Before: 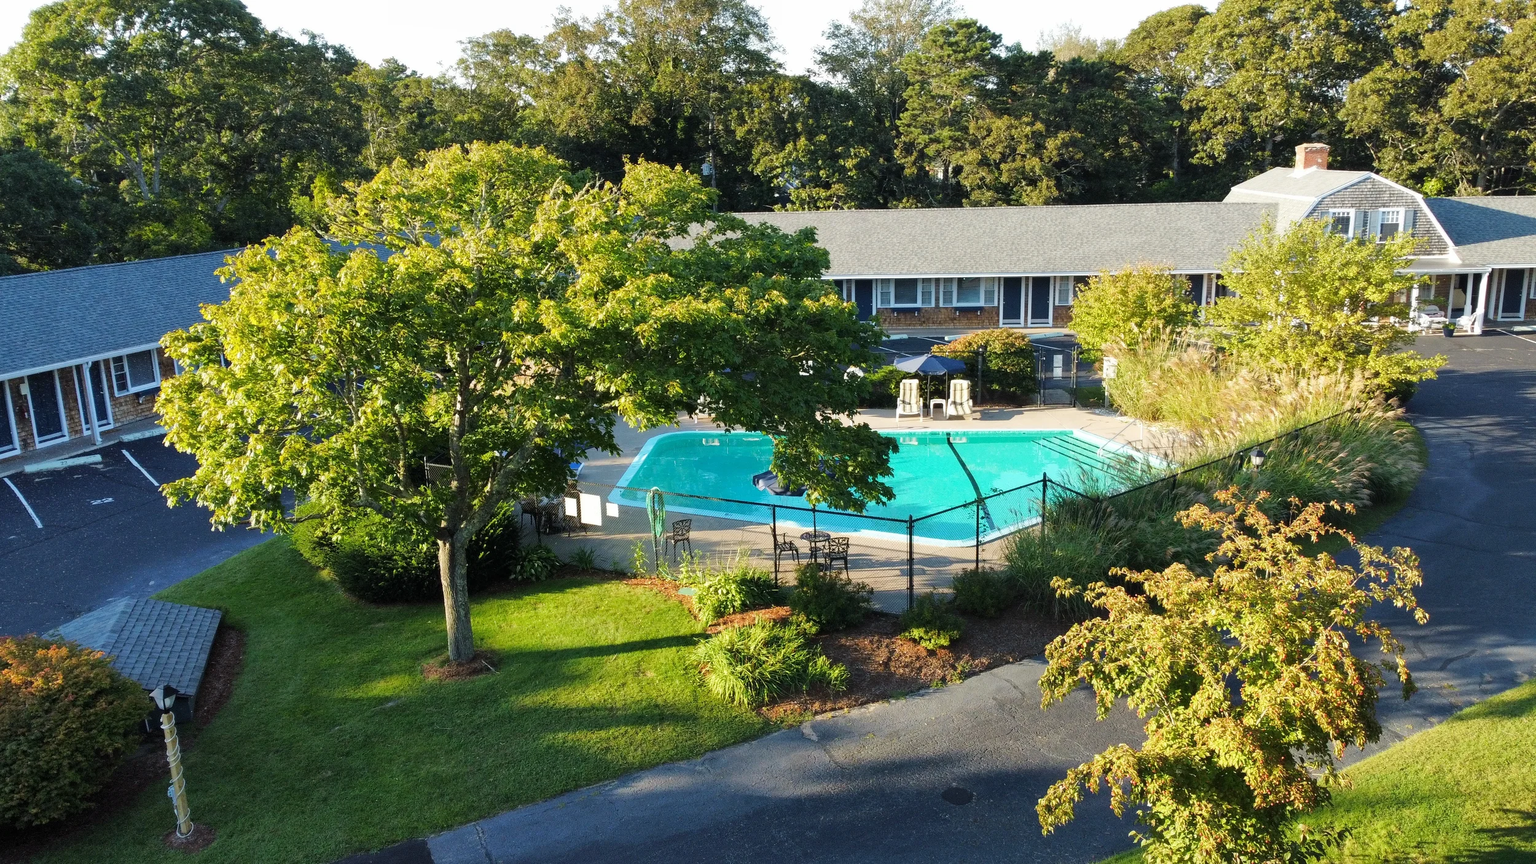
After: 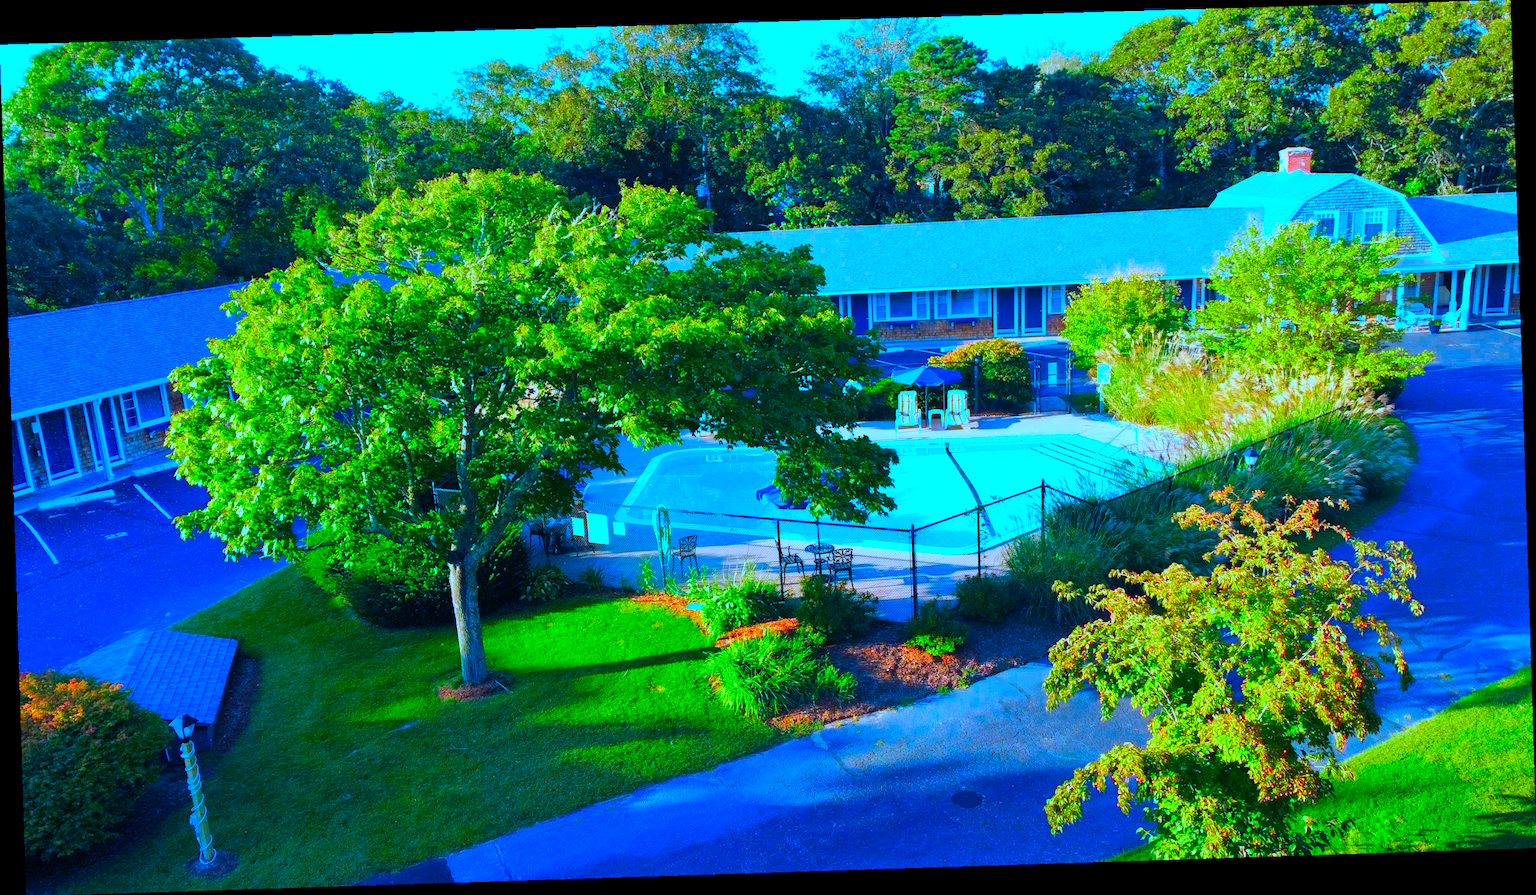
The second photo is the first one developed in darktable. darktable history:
color calibration: illuminant as shot in camera, adaptation linear Bradford (ICC v4), x 0.406, y 0.405, temperature 3570.35 K, saturation algorithm version 1 (2020)
rotate and perspective: rotation -1.77°, lens shift (horizontal) 0.004, automatic cropping off
color correction: saturation 3
